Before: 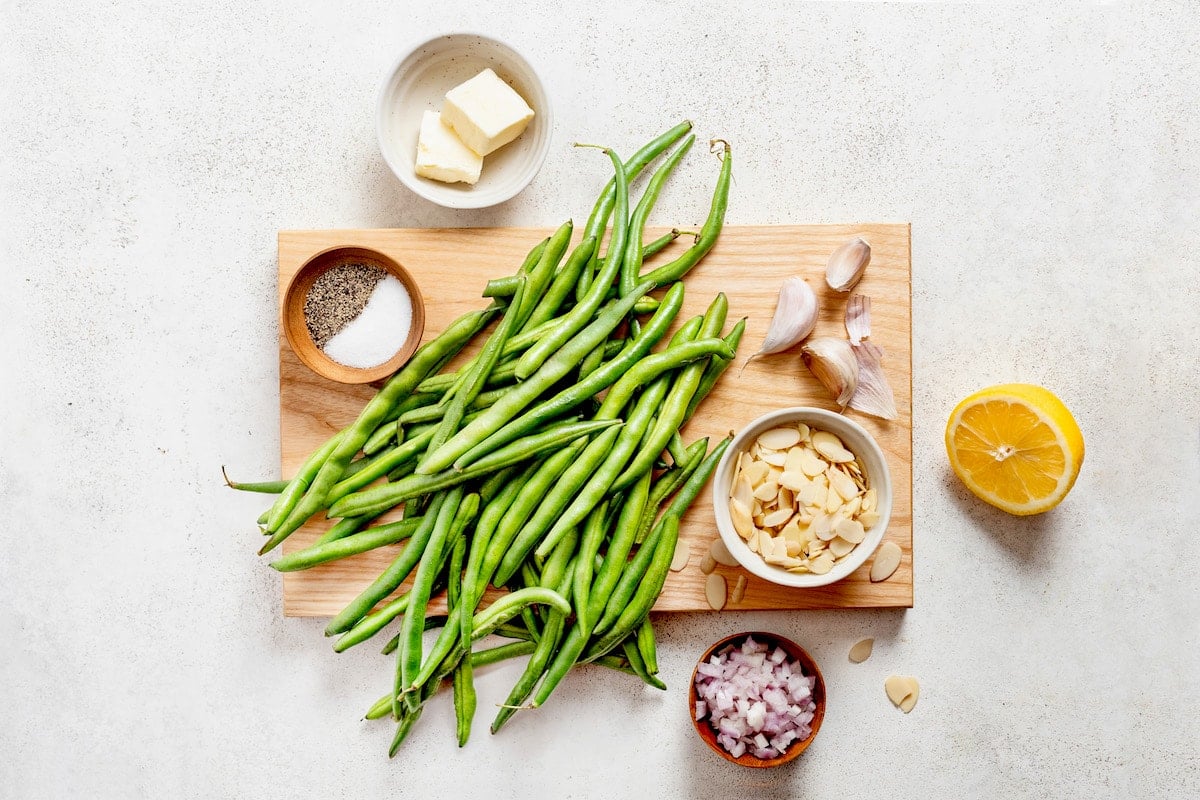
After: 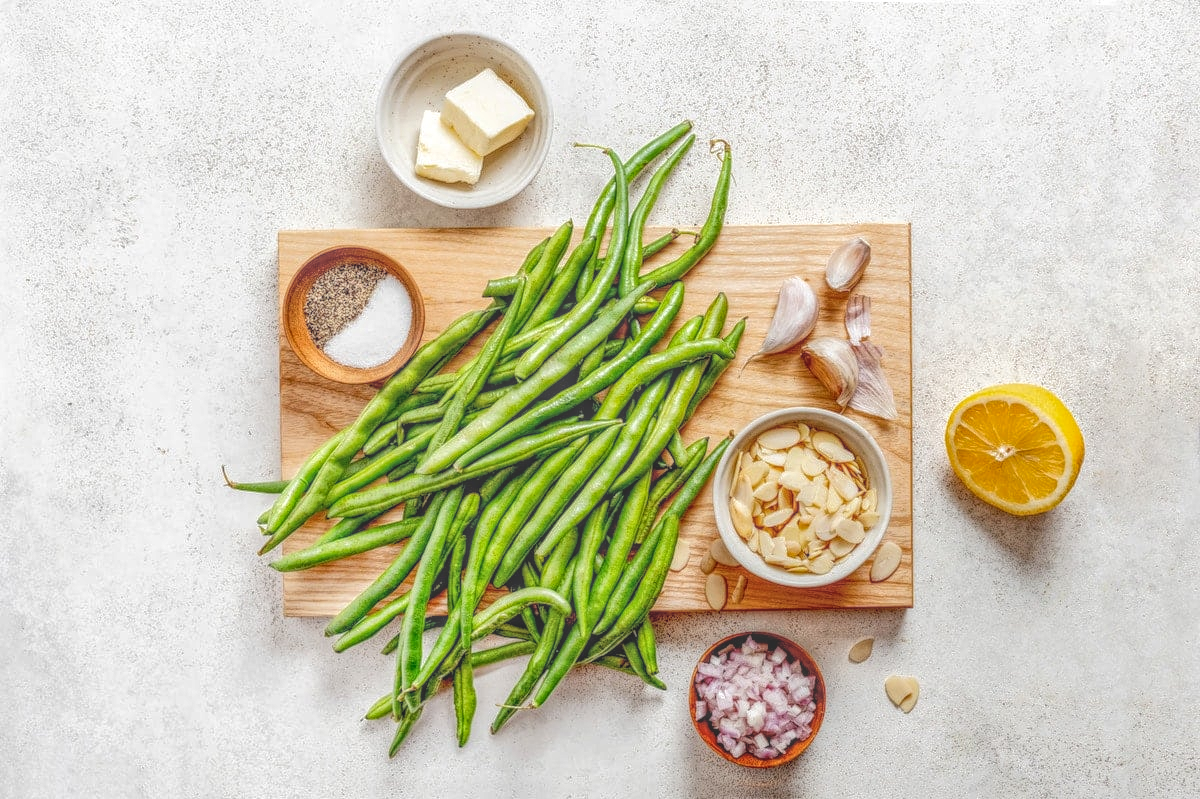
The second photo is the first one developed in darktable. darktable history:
crop: bottom 0.073%
local contrast: highlights 20%, shadows 24%, detail 200%, midtone range 0.2
tone equalizer: edges refinement/feathering 500, mask exposure compensation -1.57 EV, preserve details no
